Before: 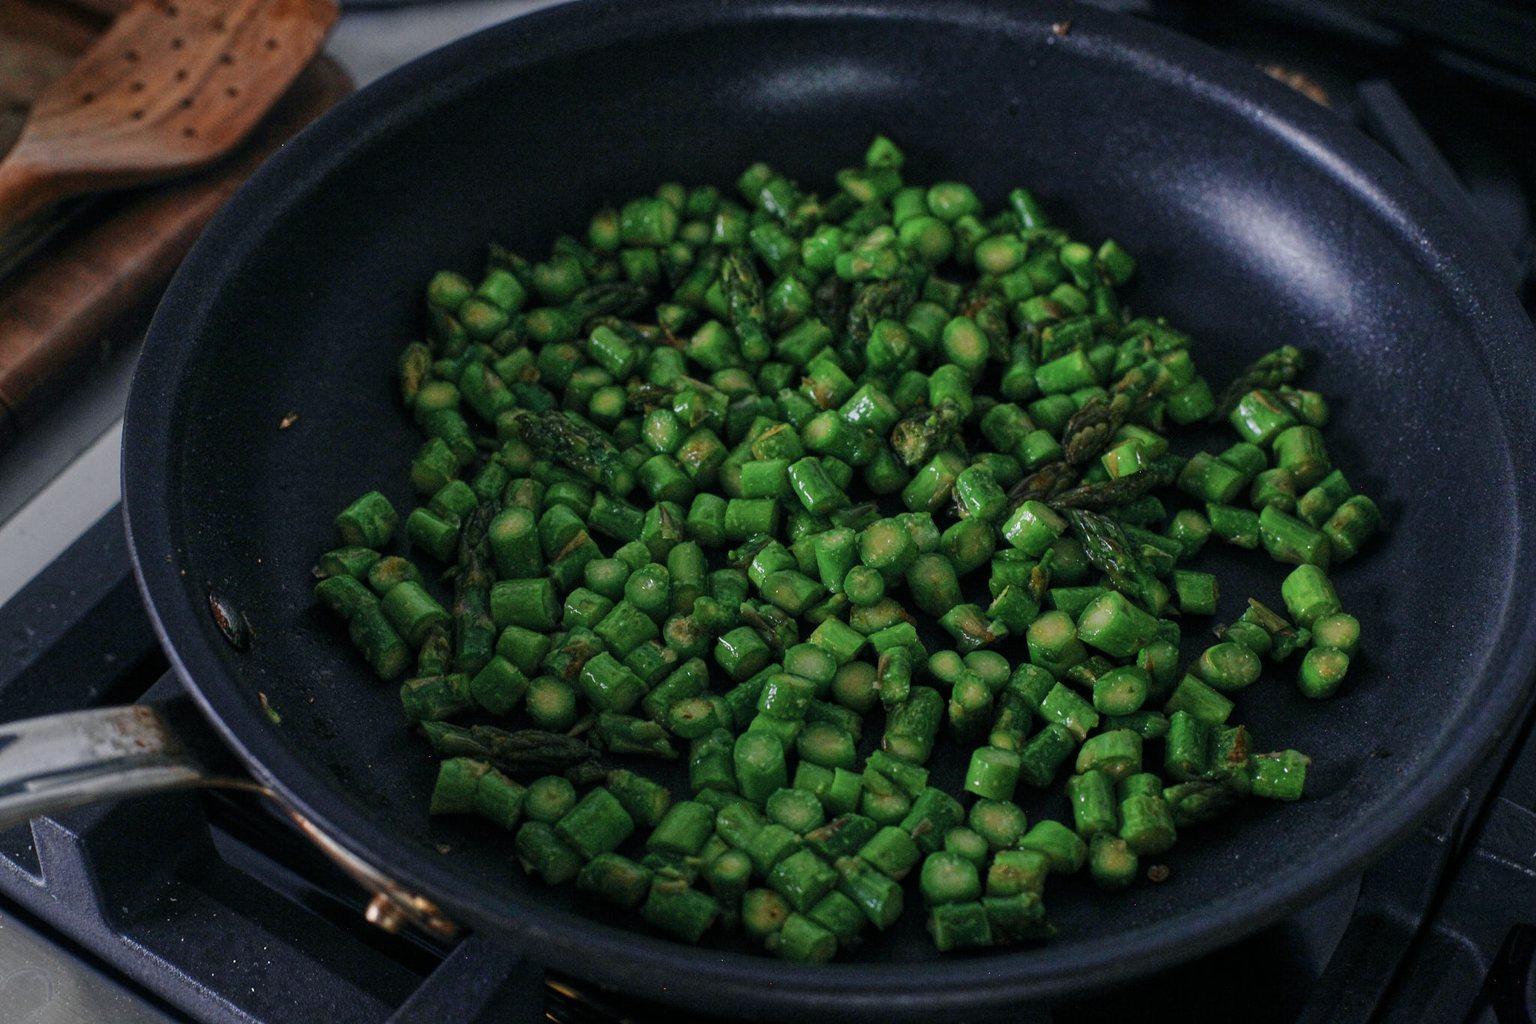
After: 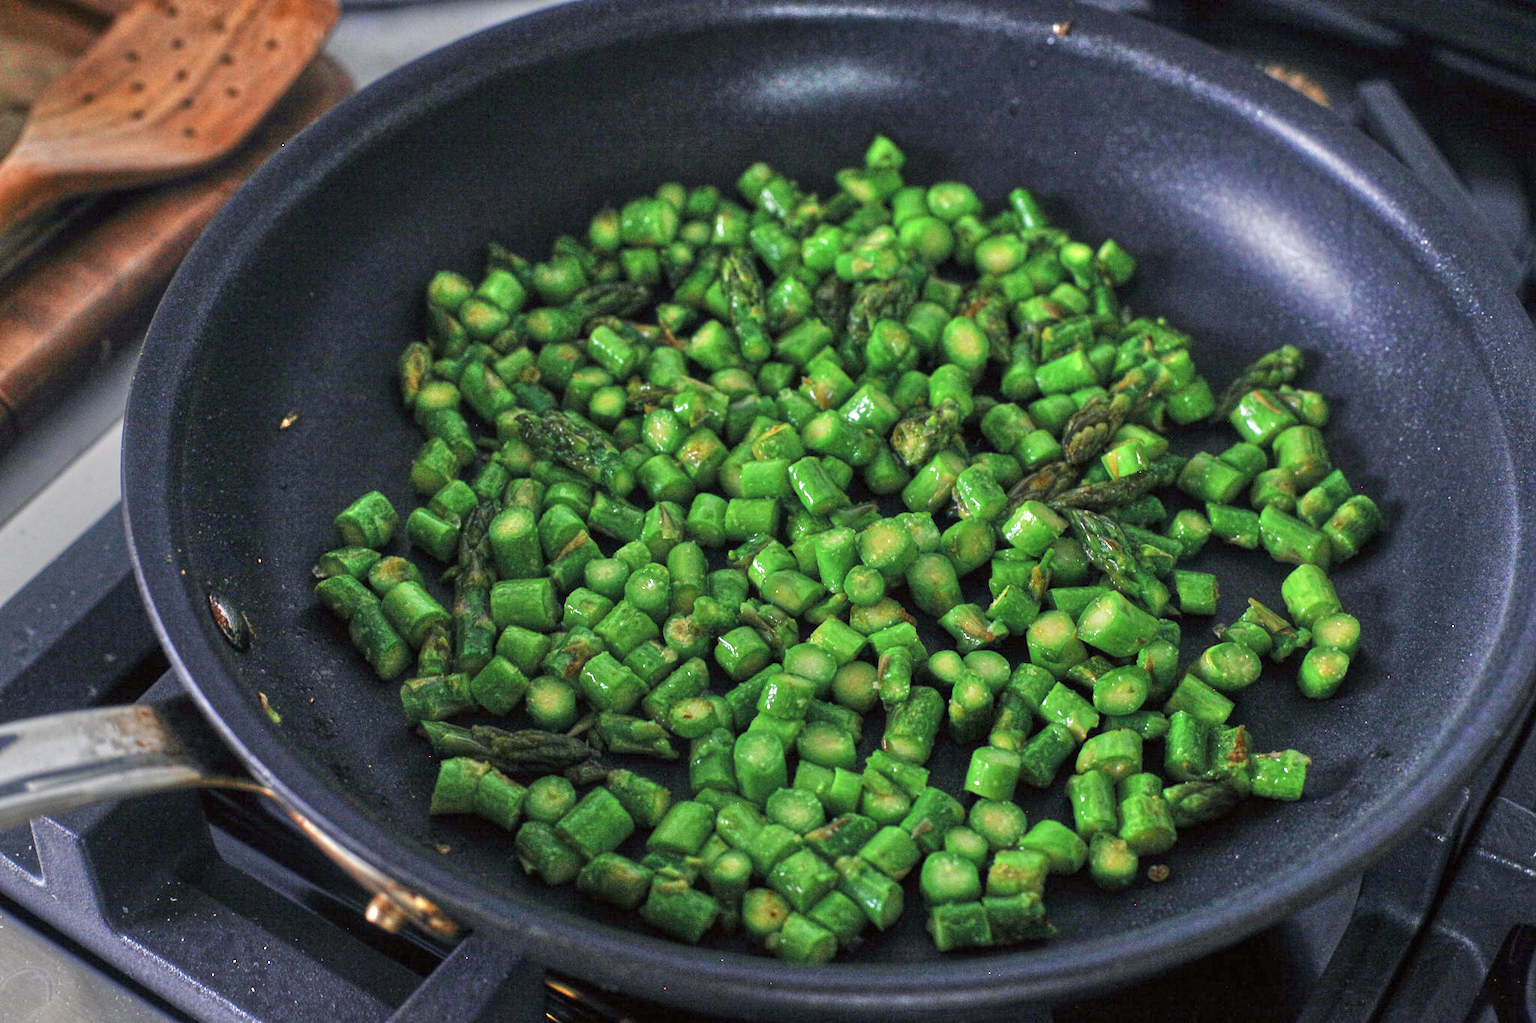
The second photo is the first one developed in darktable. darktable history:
color correction: highlights a* -1.08, highlights b* 4.44, shadows a* 3.64
tone equalizer: -8 EV 1.98 EV, -7 EV 1.97 EV, -6 EV 1.98 EV, -5 EV 1.99 EV, -4 EV 1.98 EV, -3 EV 1.49 EV, -2 EV 0.974 EV, -1 EV 0.503 EV
